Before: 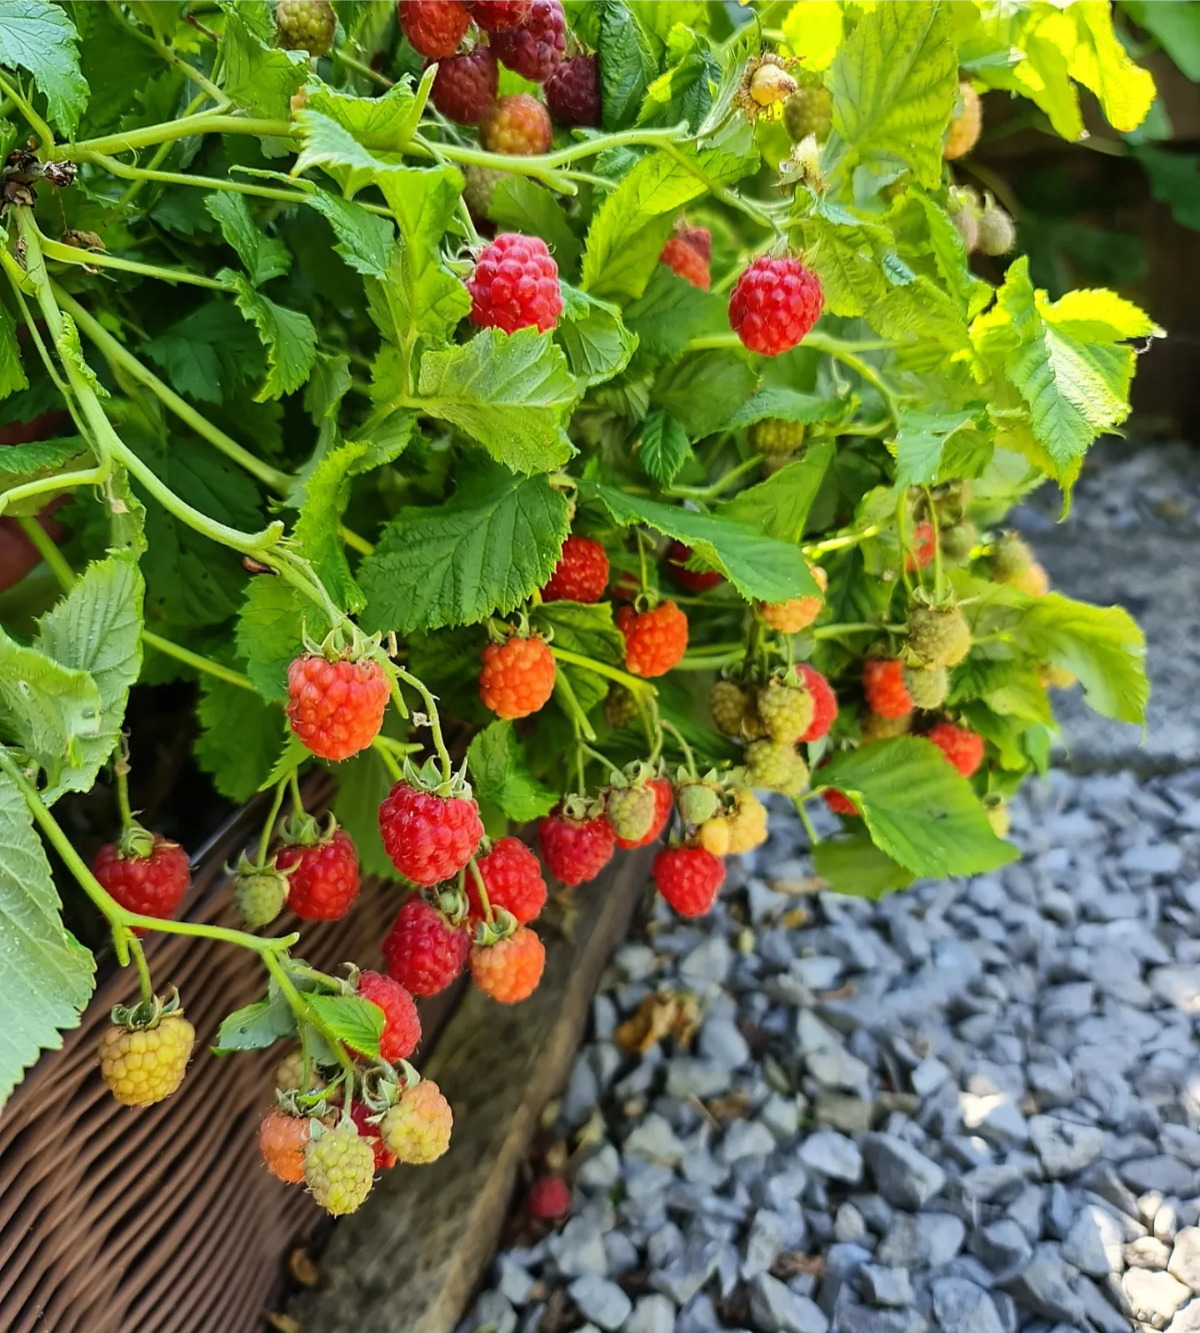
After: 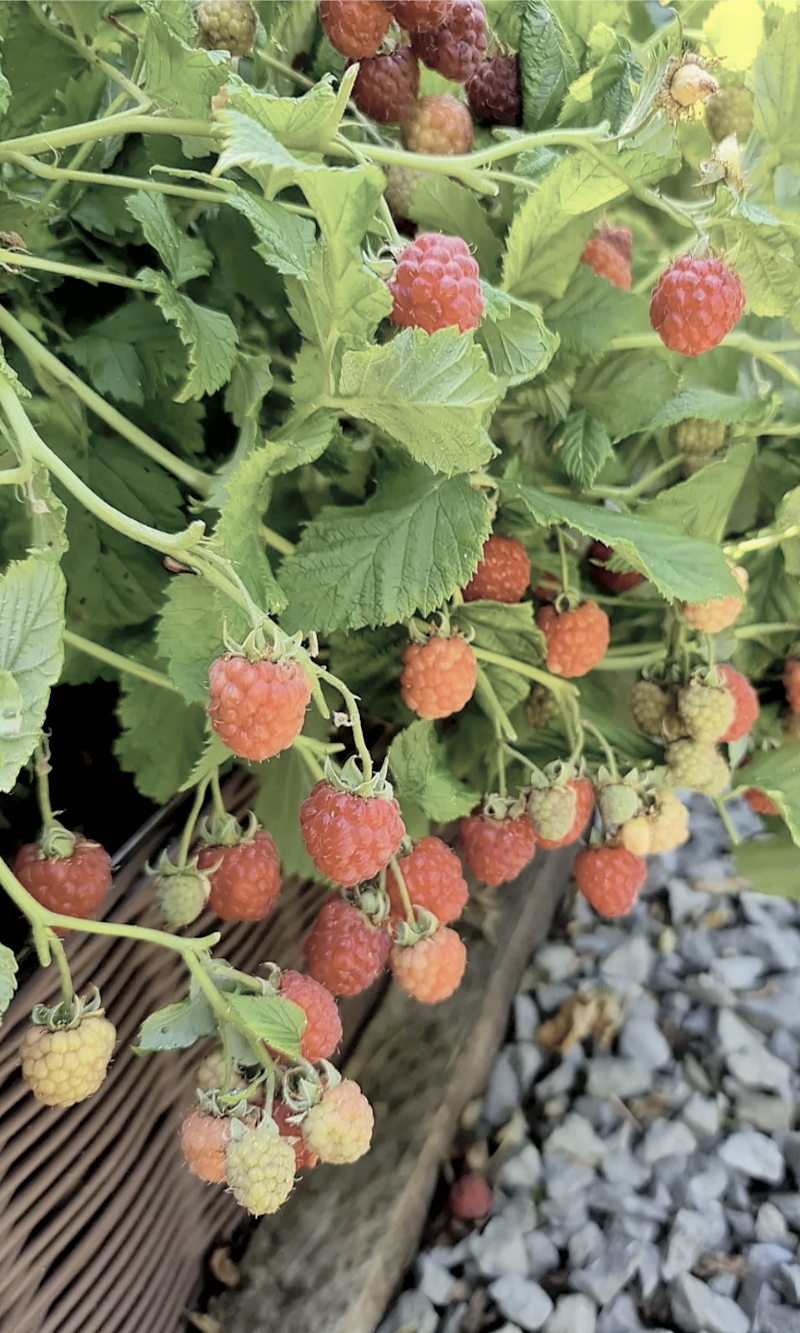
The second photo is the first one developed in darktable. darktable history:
contrast brightness saturation: brightness 0.18, saturation -0.5
crop and rotate: left 6.617%, right 26.717%
exposure: black level correction 0.009, exposure 0.014 EV, compensate highlight preservation false
contrast equalizer: y [[0.5, 0.488, 0.462, 0.461, 0.491, 0.5], [0.5 ×6], [0.5 ×6], [0 ×6], [0 ×6]]
